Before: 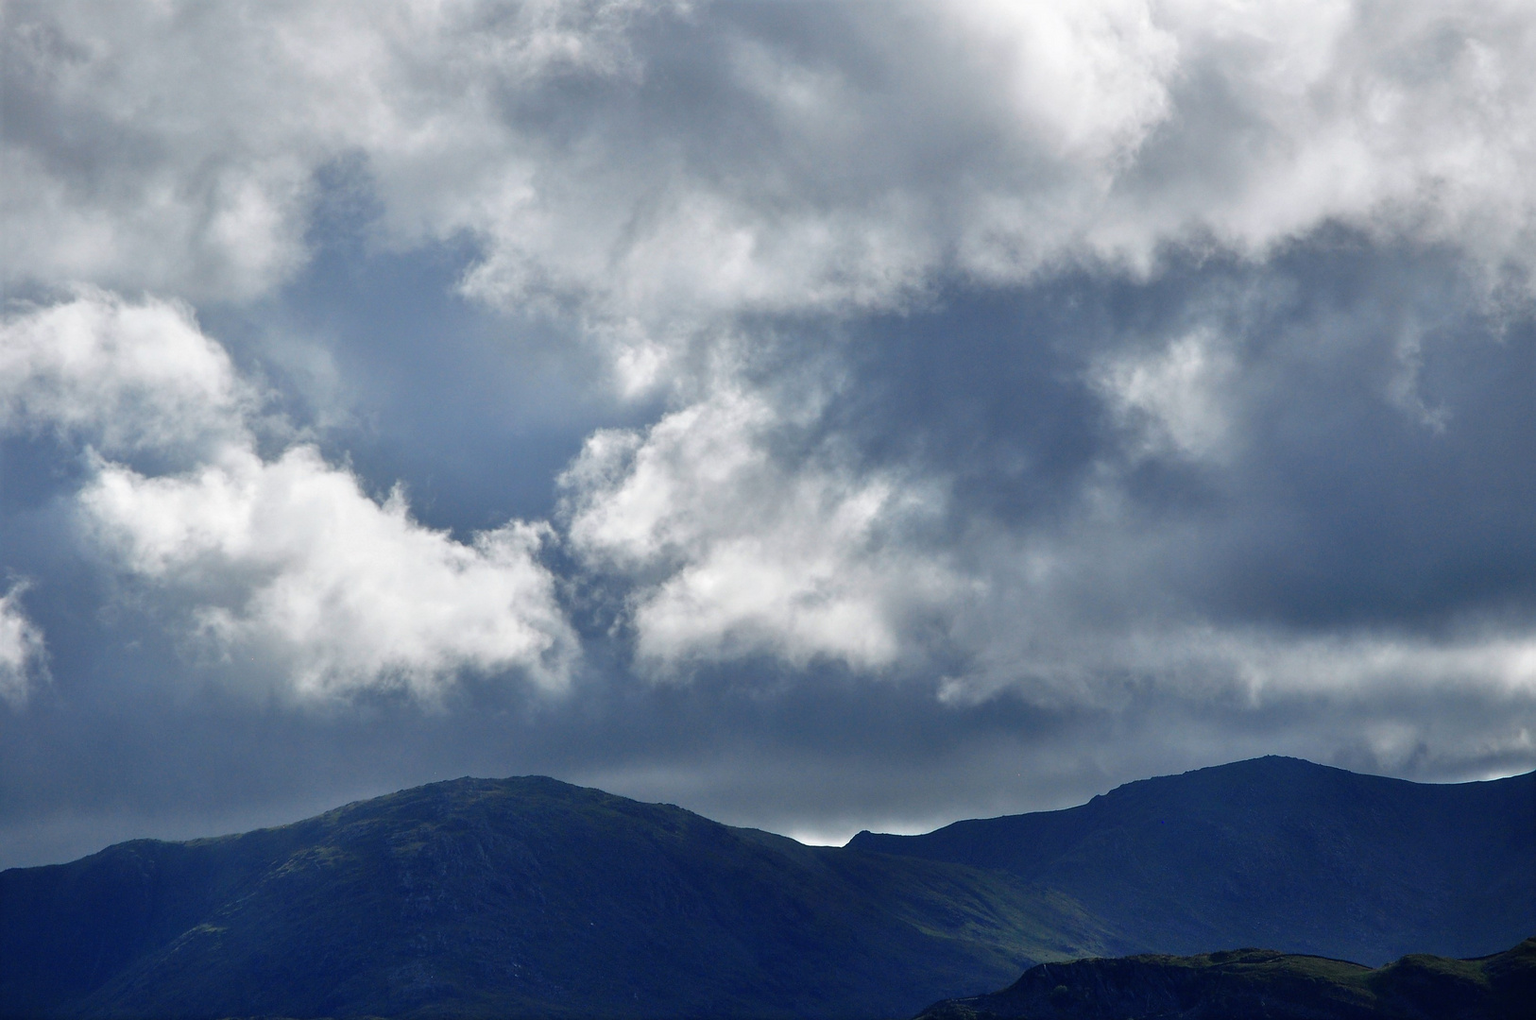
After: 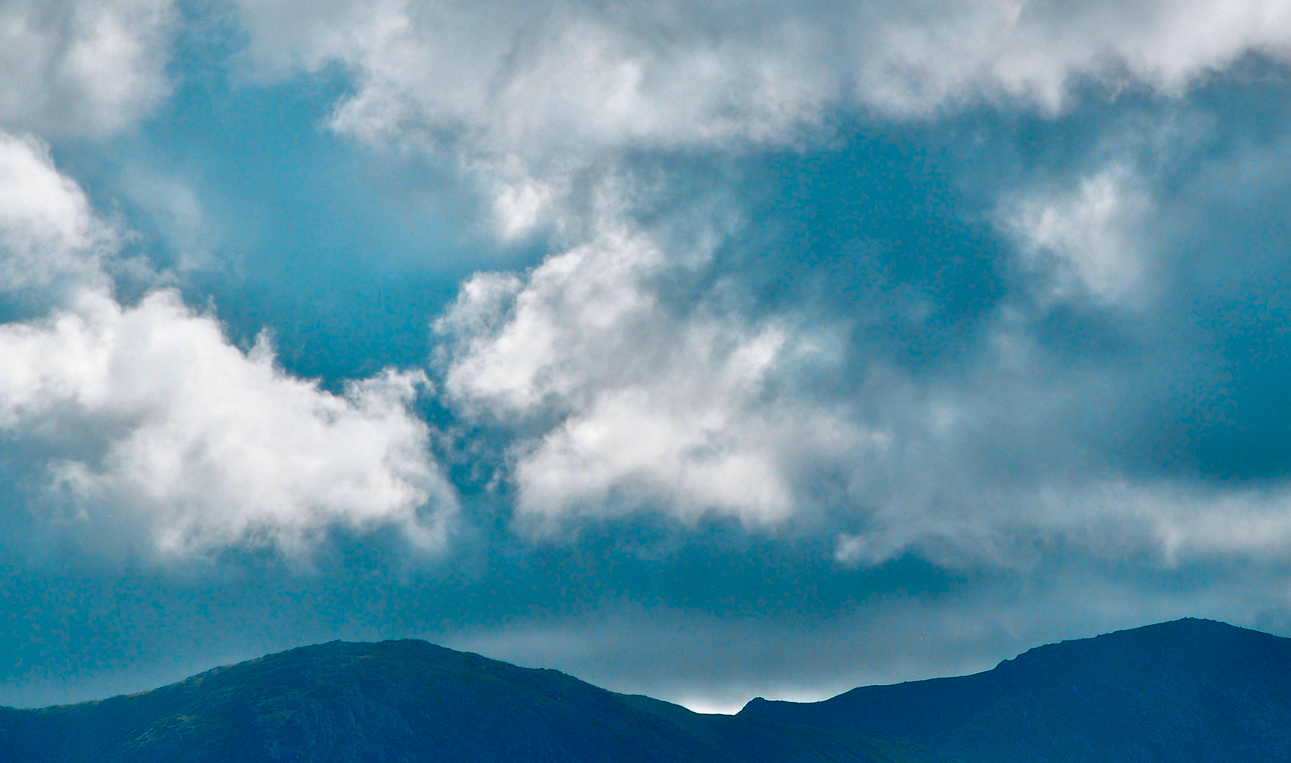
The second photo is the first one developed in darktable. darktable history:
shadows and highlights: shadows 35, highlights -35, soften with gaussian
color zones: curves: ch0 [(0.254, 0.492) (0.724, 0.62)]; ch1 [(0.25, 0.528) (0.719, 0.796)]; ch2 [(0, 0.472) (0.25, 0.5) (0.73, 0.184)]
crop: left 9.712%, top 16.928%, right 10.845%, bottom 12.332%
